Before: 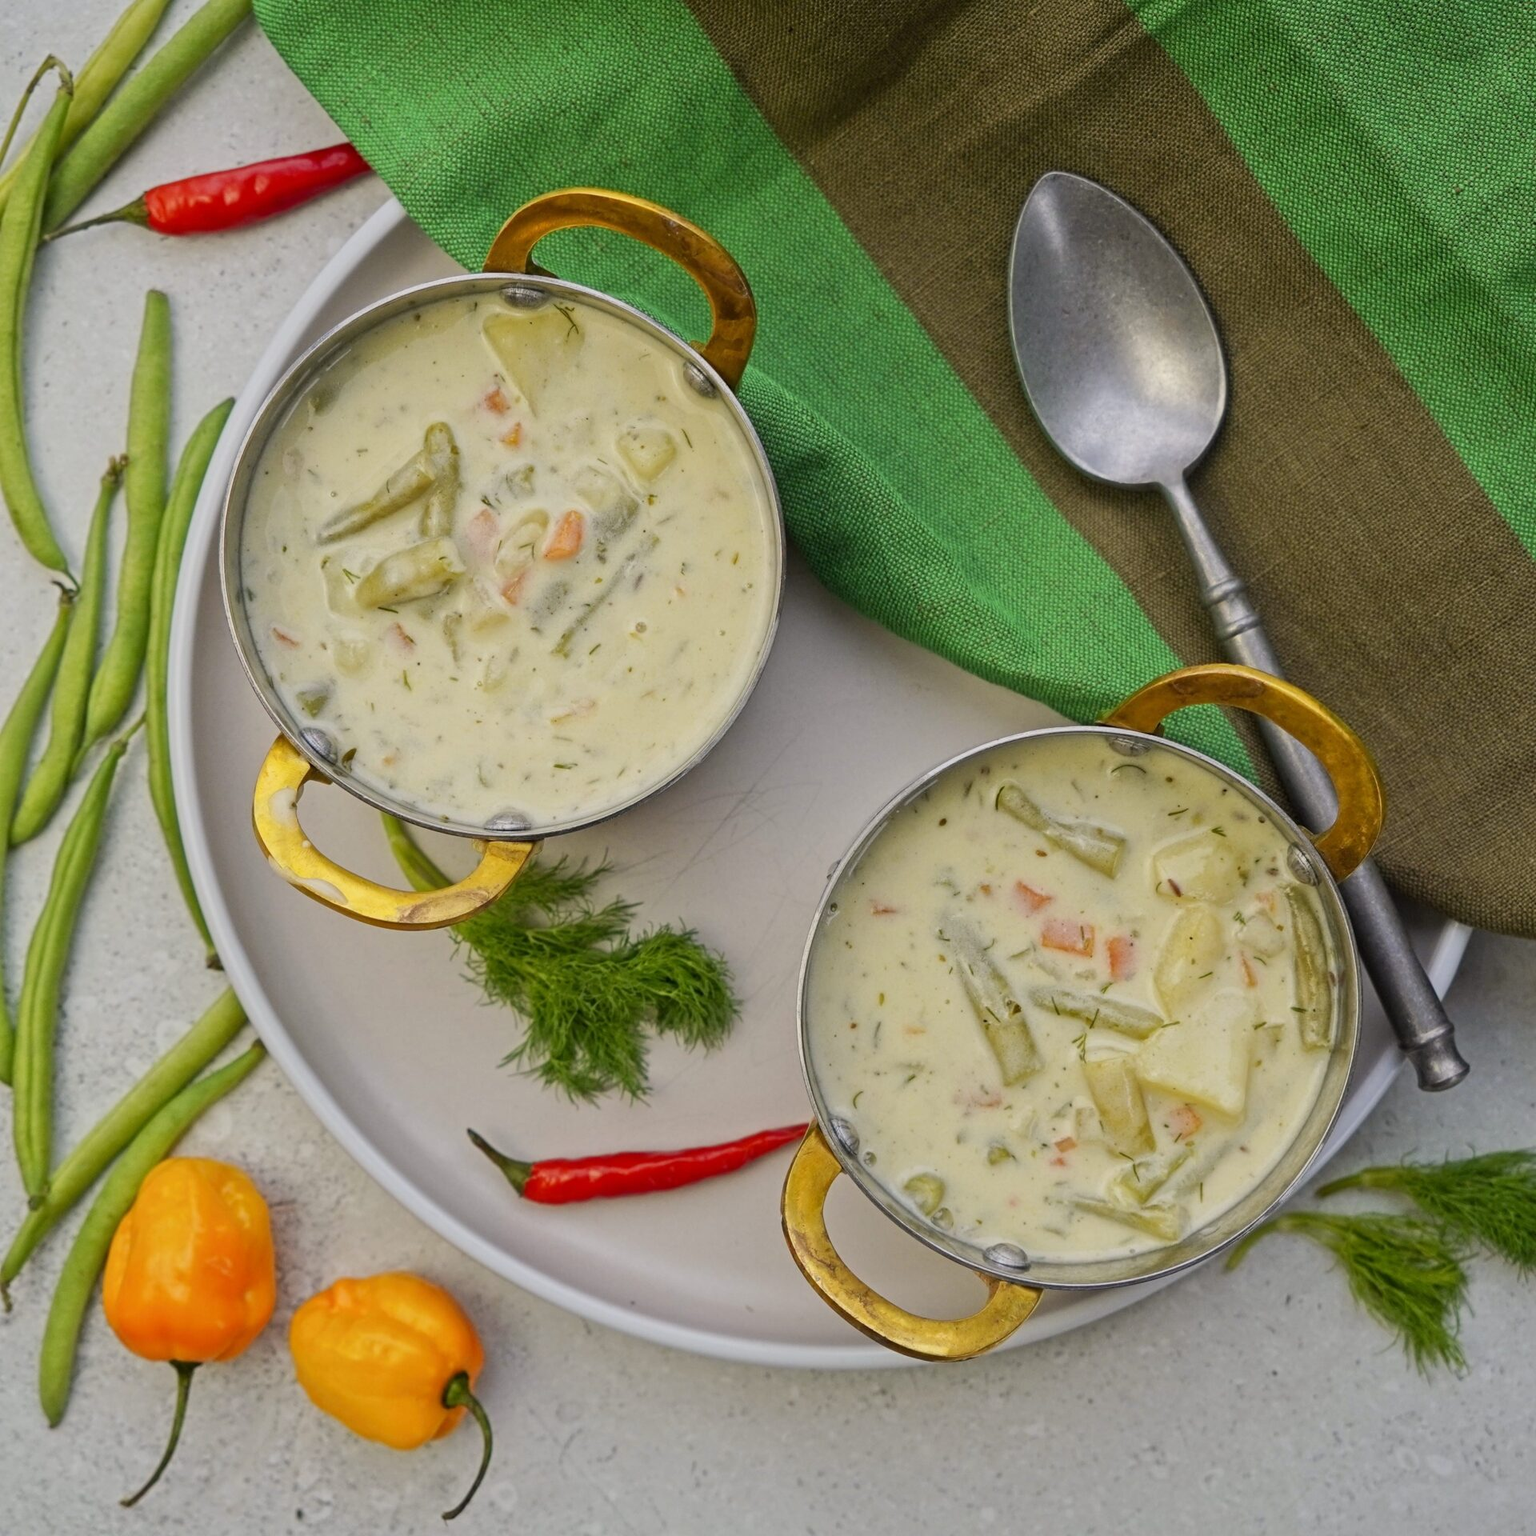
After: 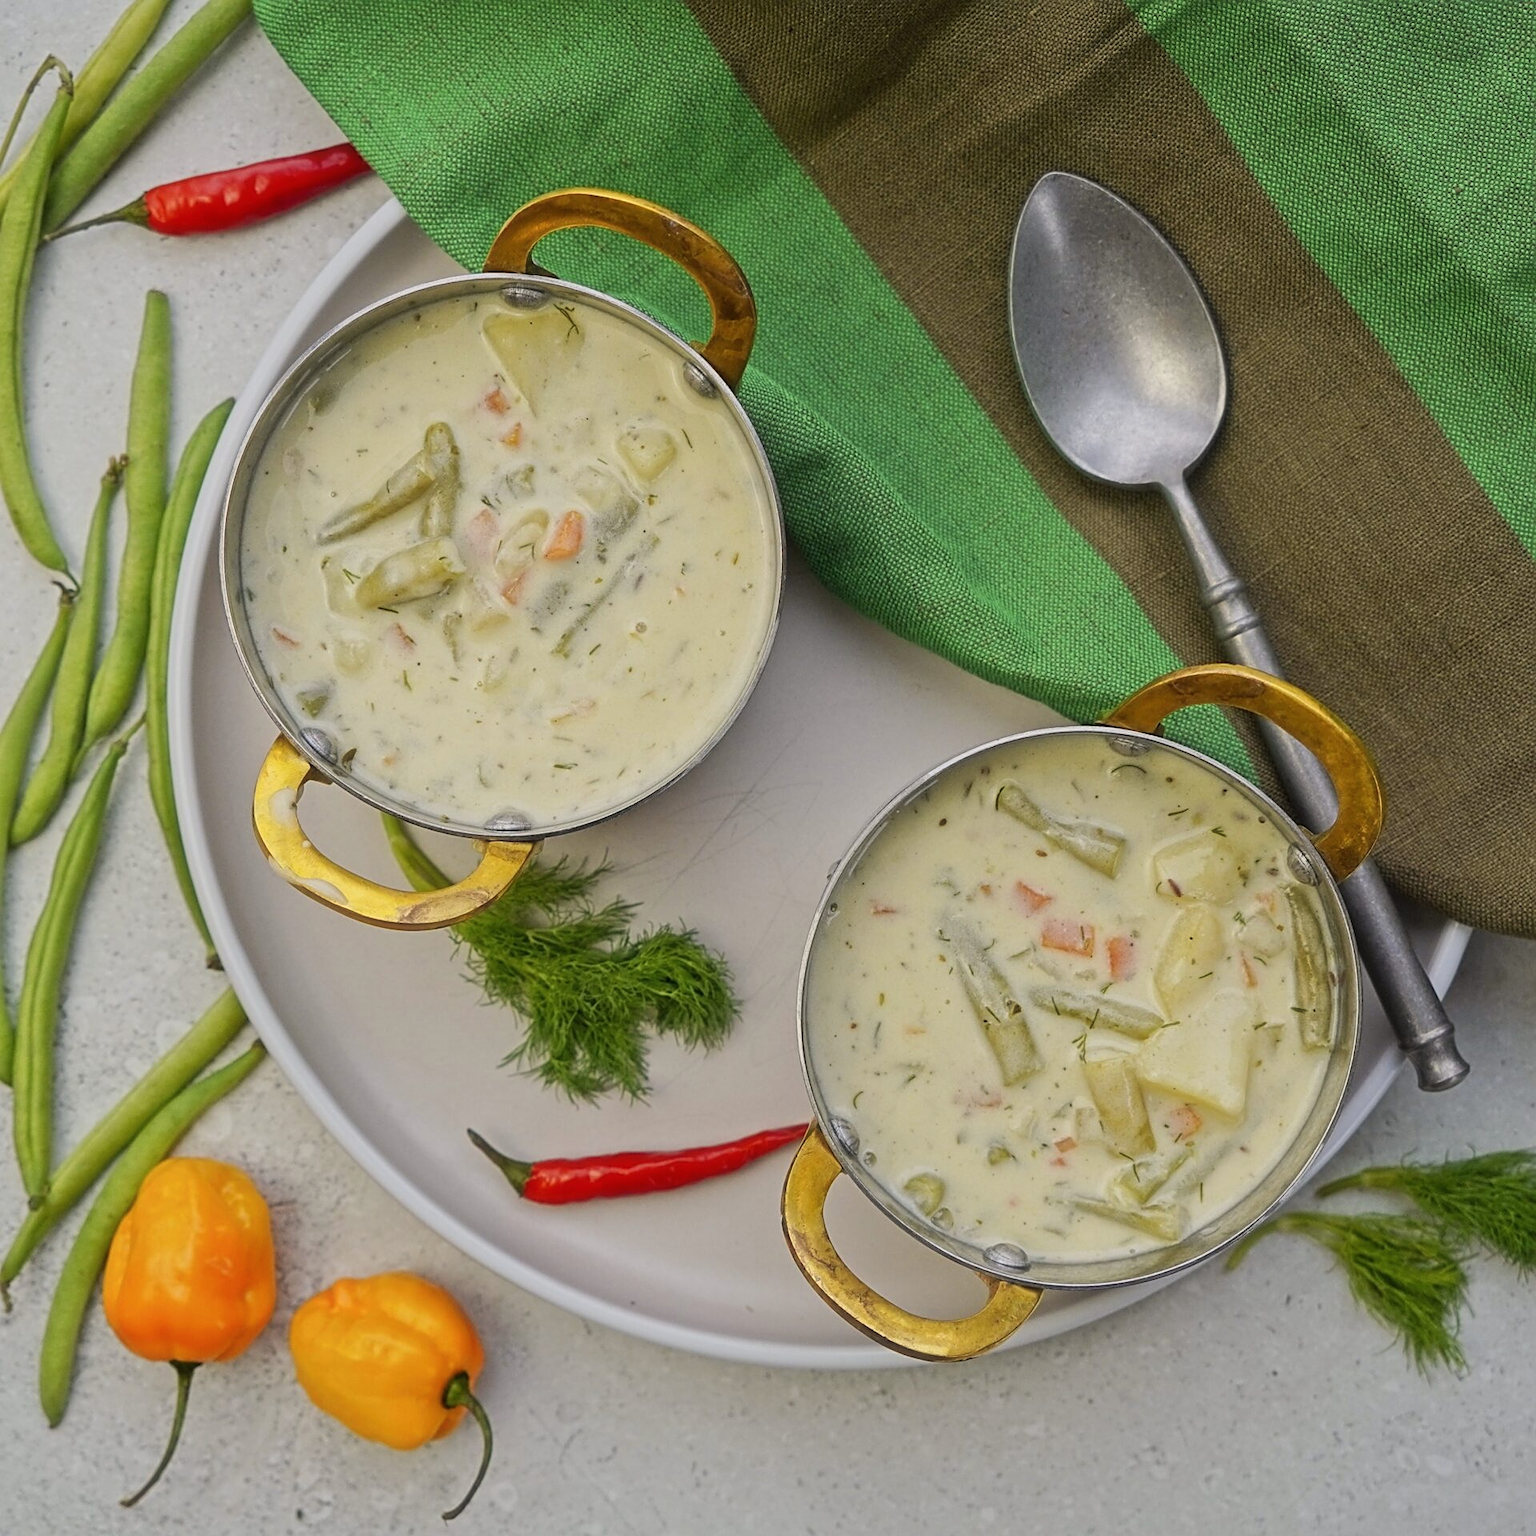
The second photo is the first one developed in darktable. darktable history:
haze removal: strength -0.097, compatibility mode true, adaptive false
sharpen: on, module defaults
